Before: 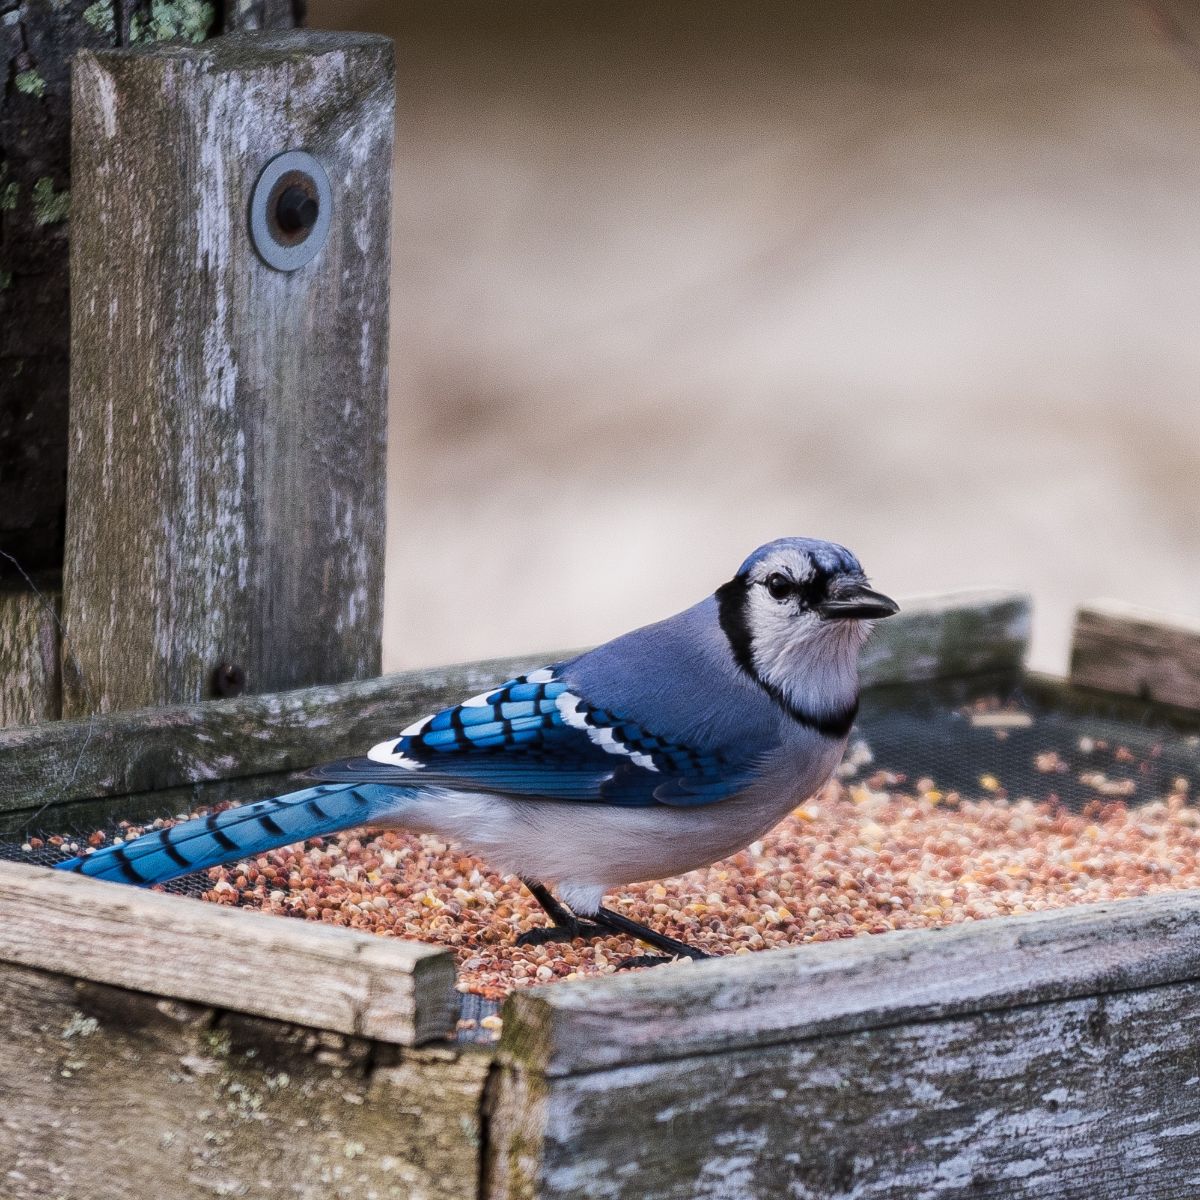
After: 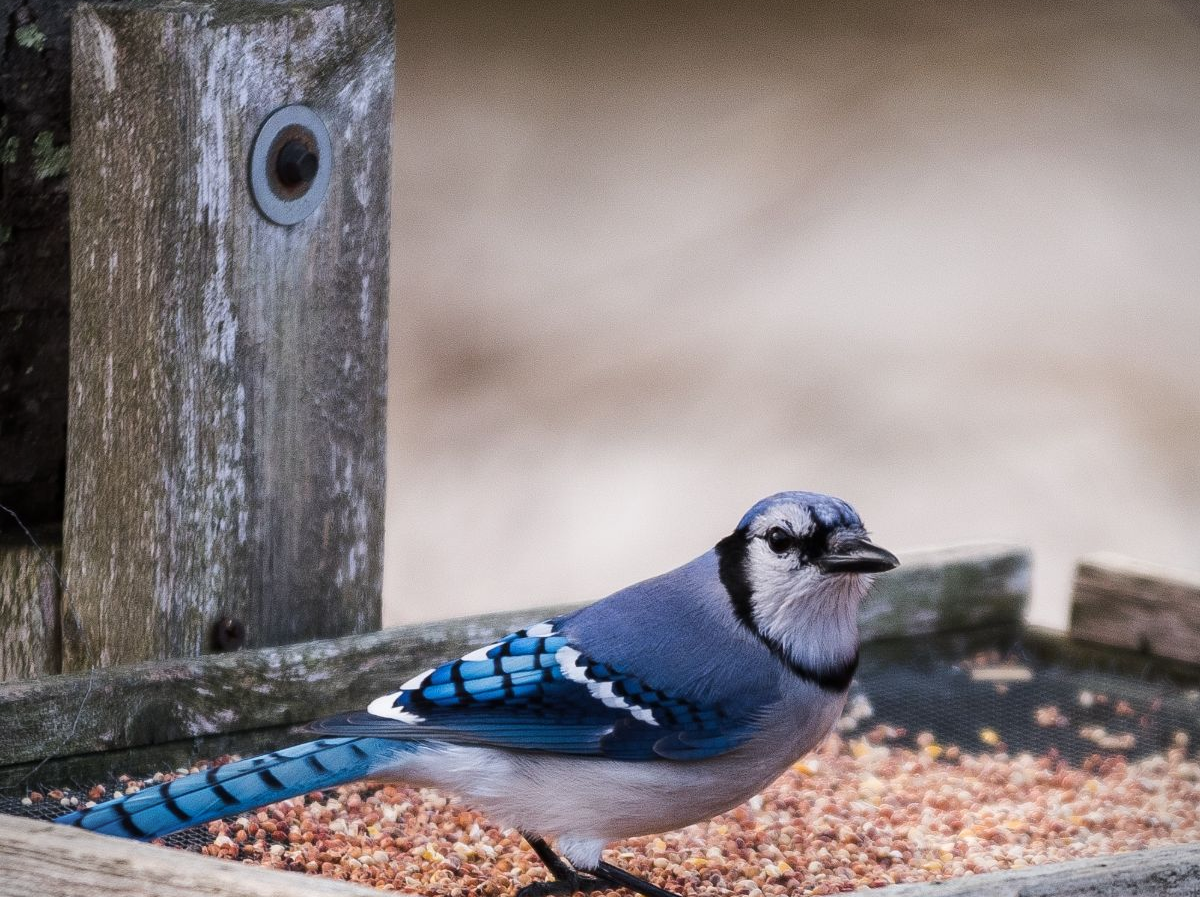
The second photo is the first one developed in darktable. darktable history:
crop: top 3.861%, bottom 21.377%
vignetting: fall-off start 91.97%, unbound false
